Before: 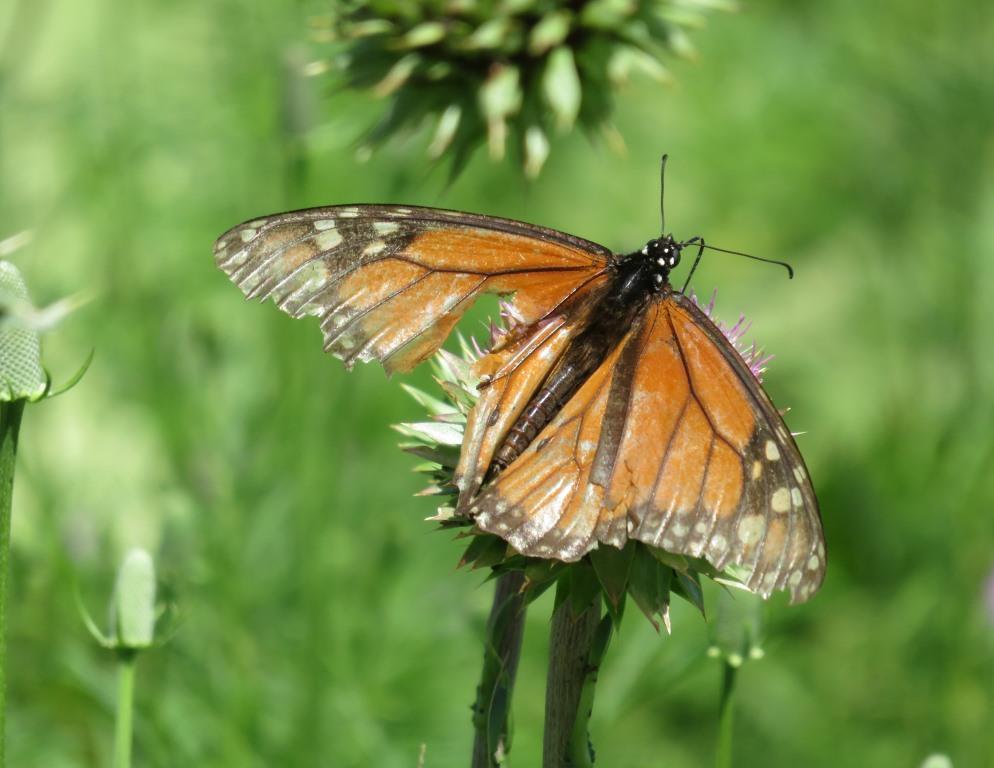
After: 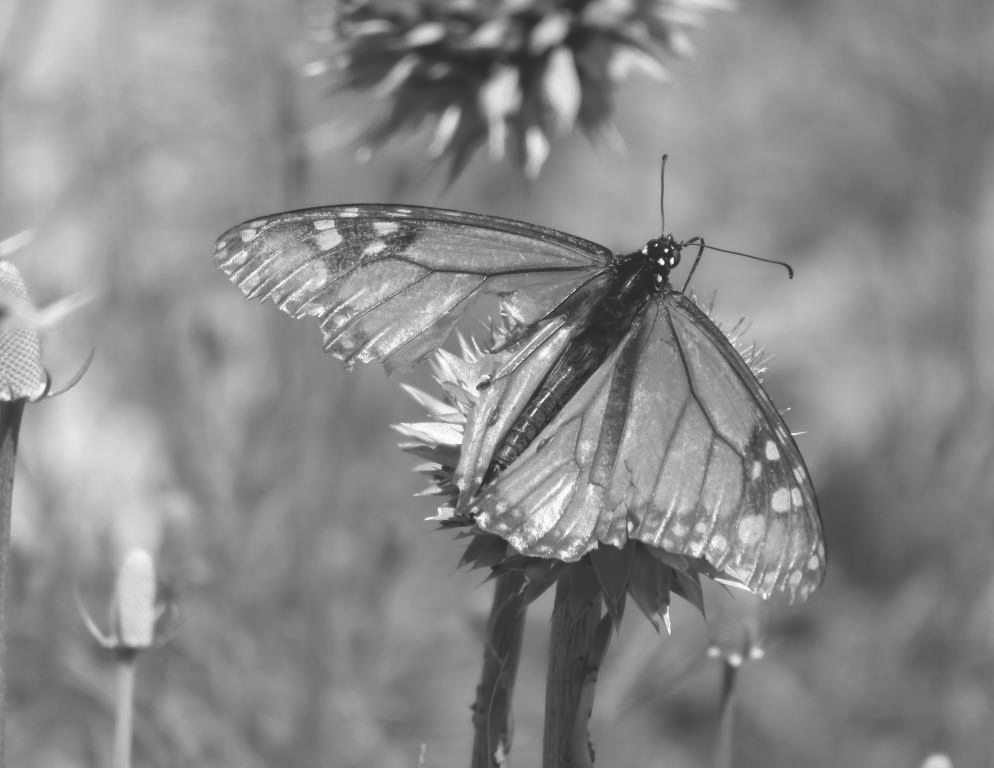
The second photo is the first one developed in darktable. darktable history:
white balance: red 0.988, blue 1.017
exposure: black level correction -0.023, exposure -0.039 EV, compensate highlight preservation false
color correction: highlights a* 11.96, highlights b* 11.58
monochrome: a 32, b 64, size 2.3, highlights 1
